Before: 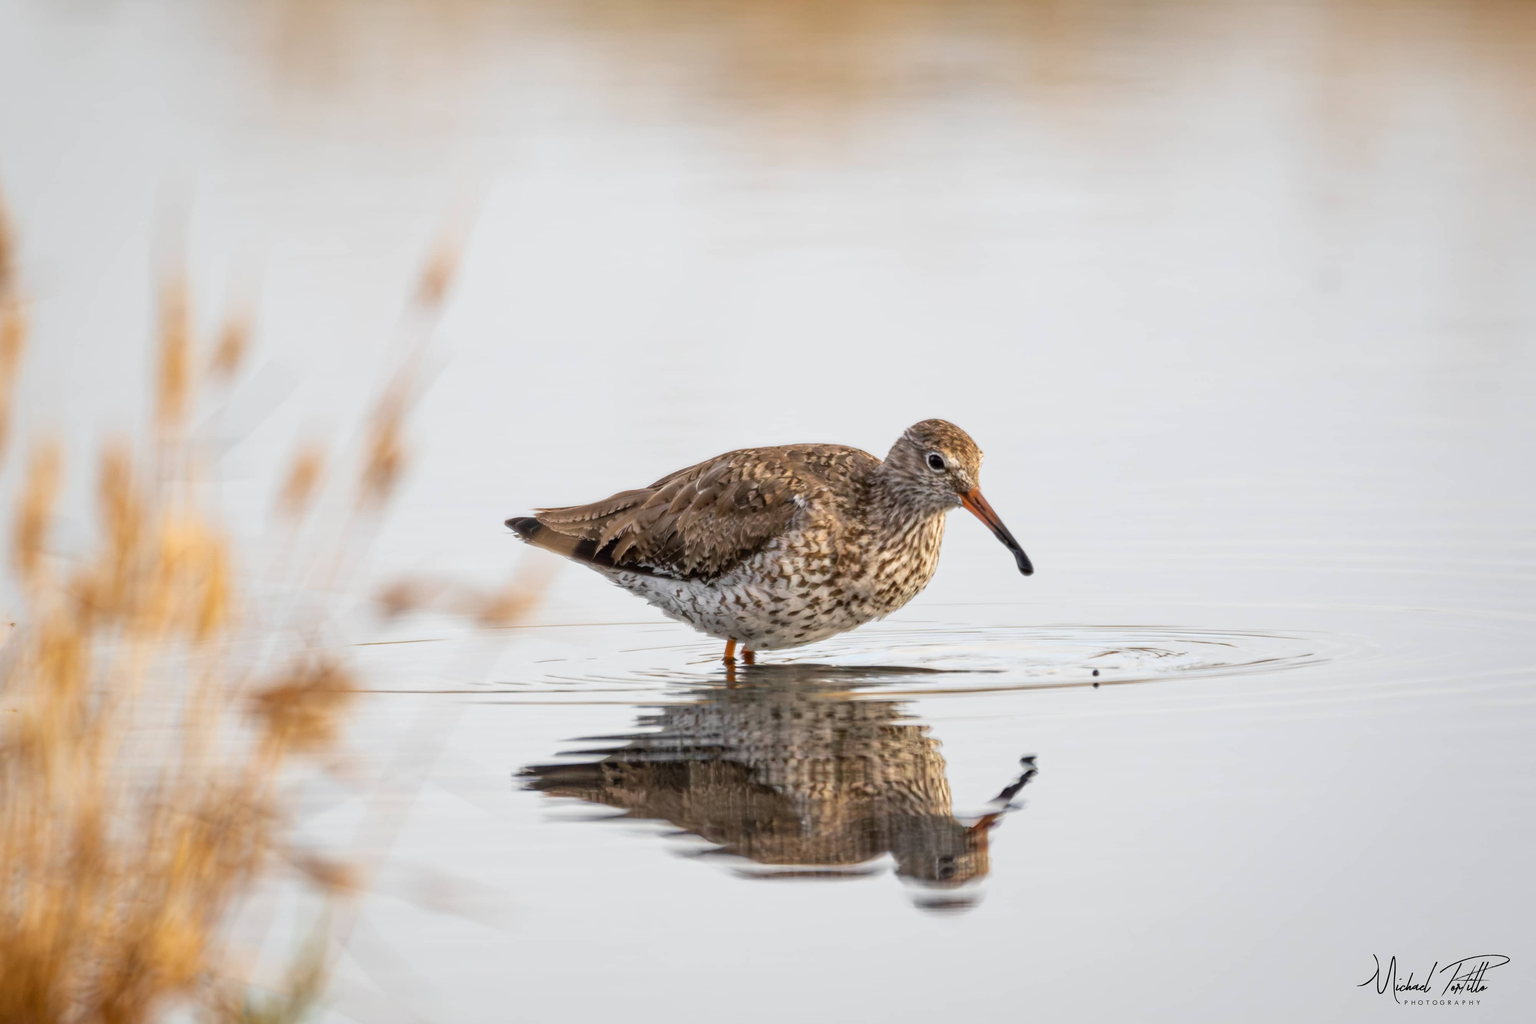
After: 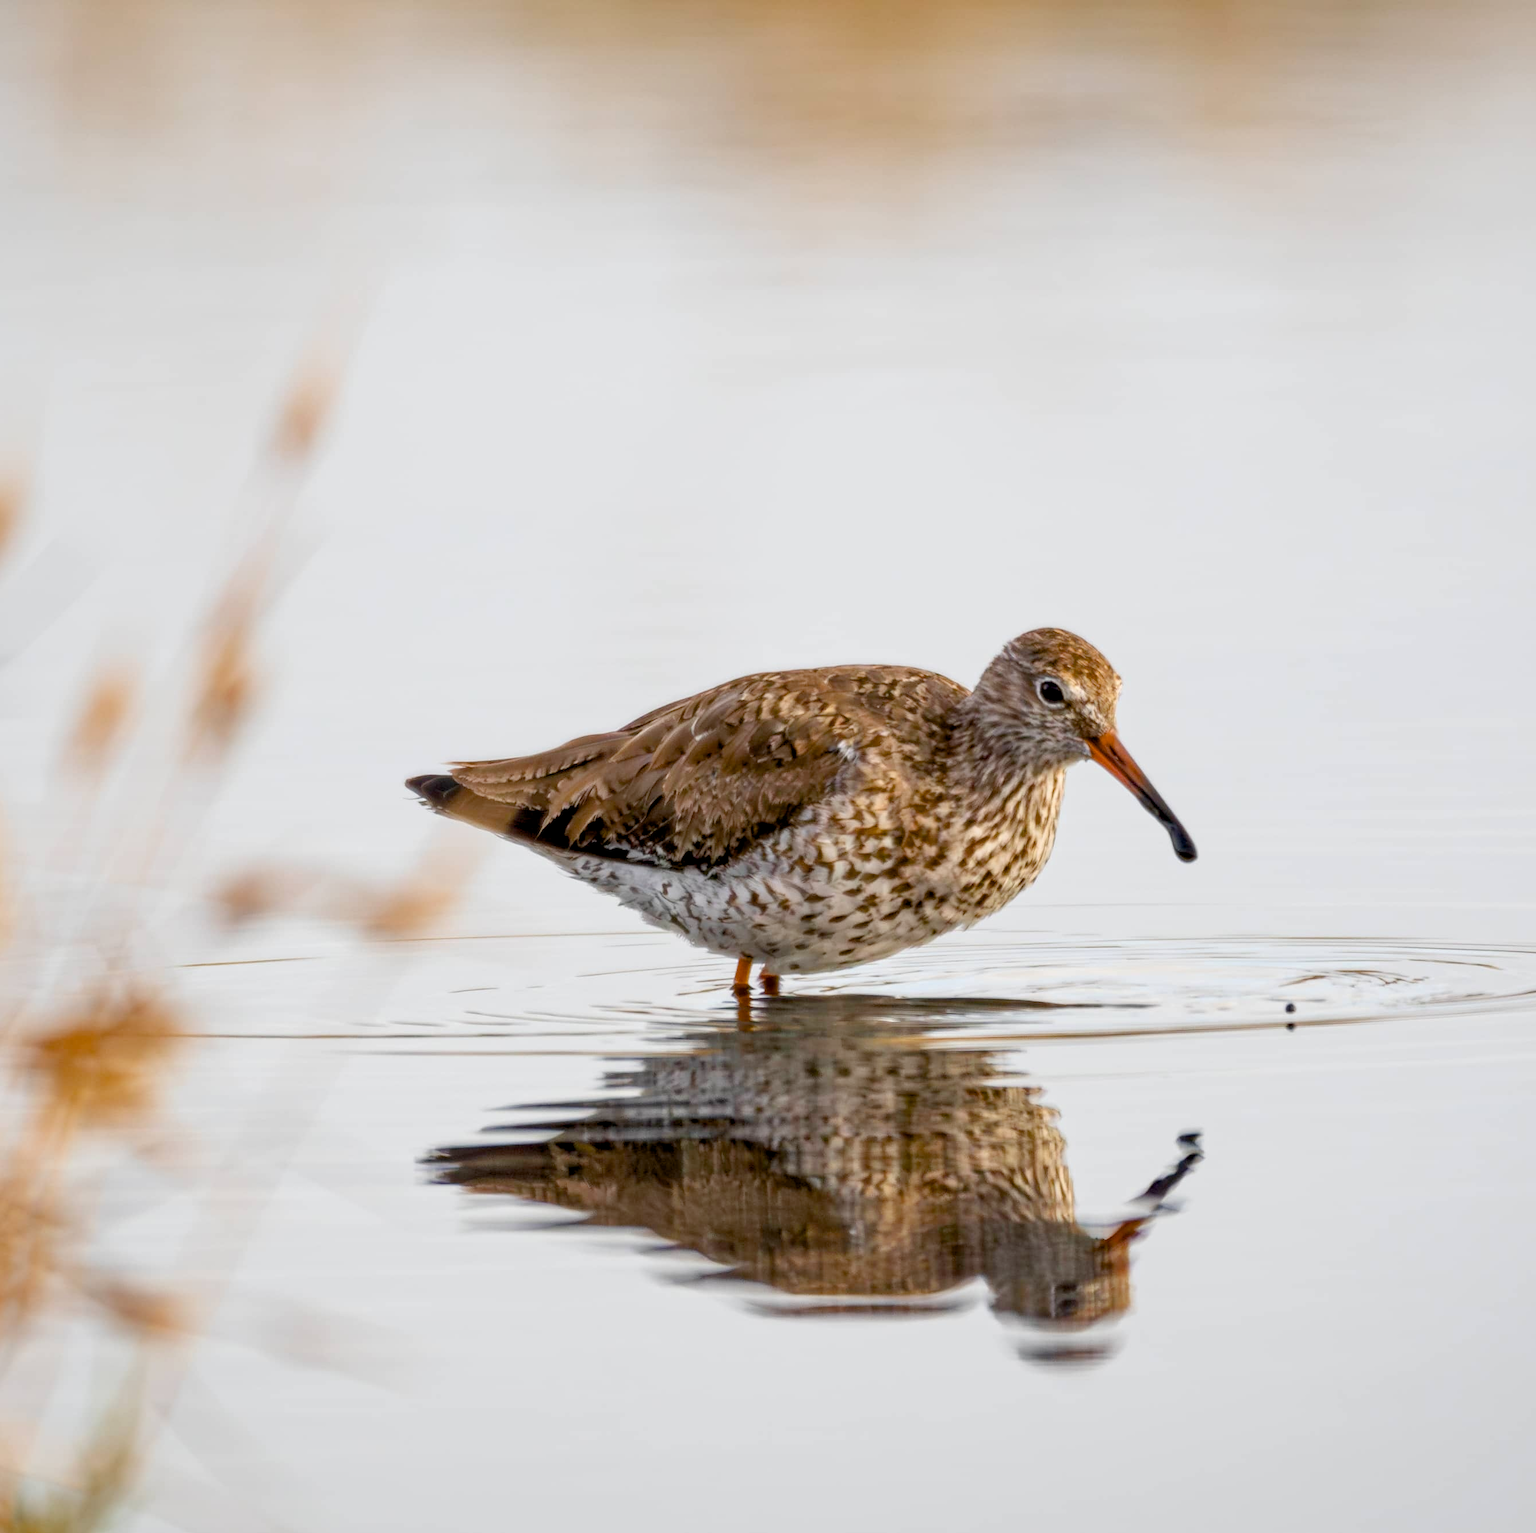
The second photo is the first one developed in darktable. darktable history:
color balance rgb: global offset › luminance -0.849%, perceptual saturation grading › global saturation 20%, perceptual saturation grading › highlights -25.189%, perceptual saturation grading › shadows 50.161%
crop and rotate: left 15.259%, right 17.945%
contrast equalizer: octaves 7, y [[0.5 ×6], [0.5 ×6], [0.5 ×6], [0 ×6], [0, 0, 0, 0.581, 0.011, 0]], mix -0.083
